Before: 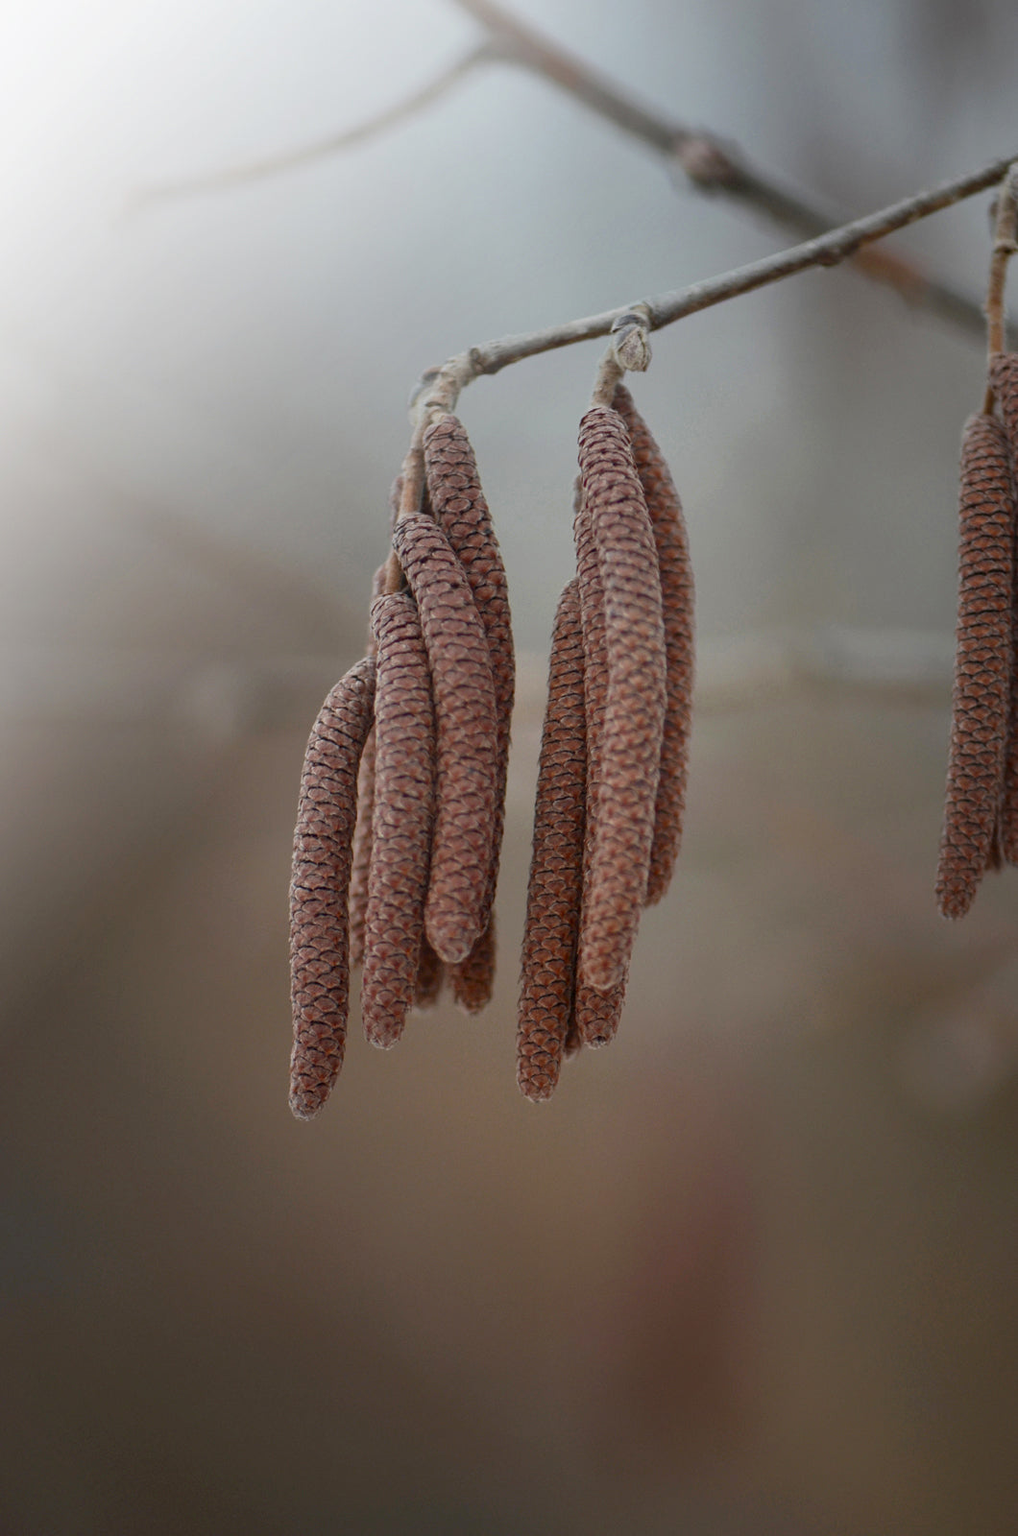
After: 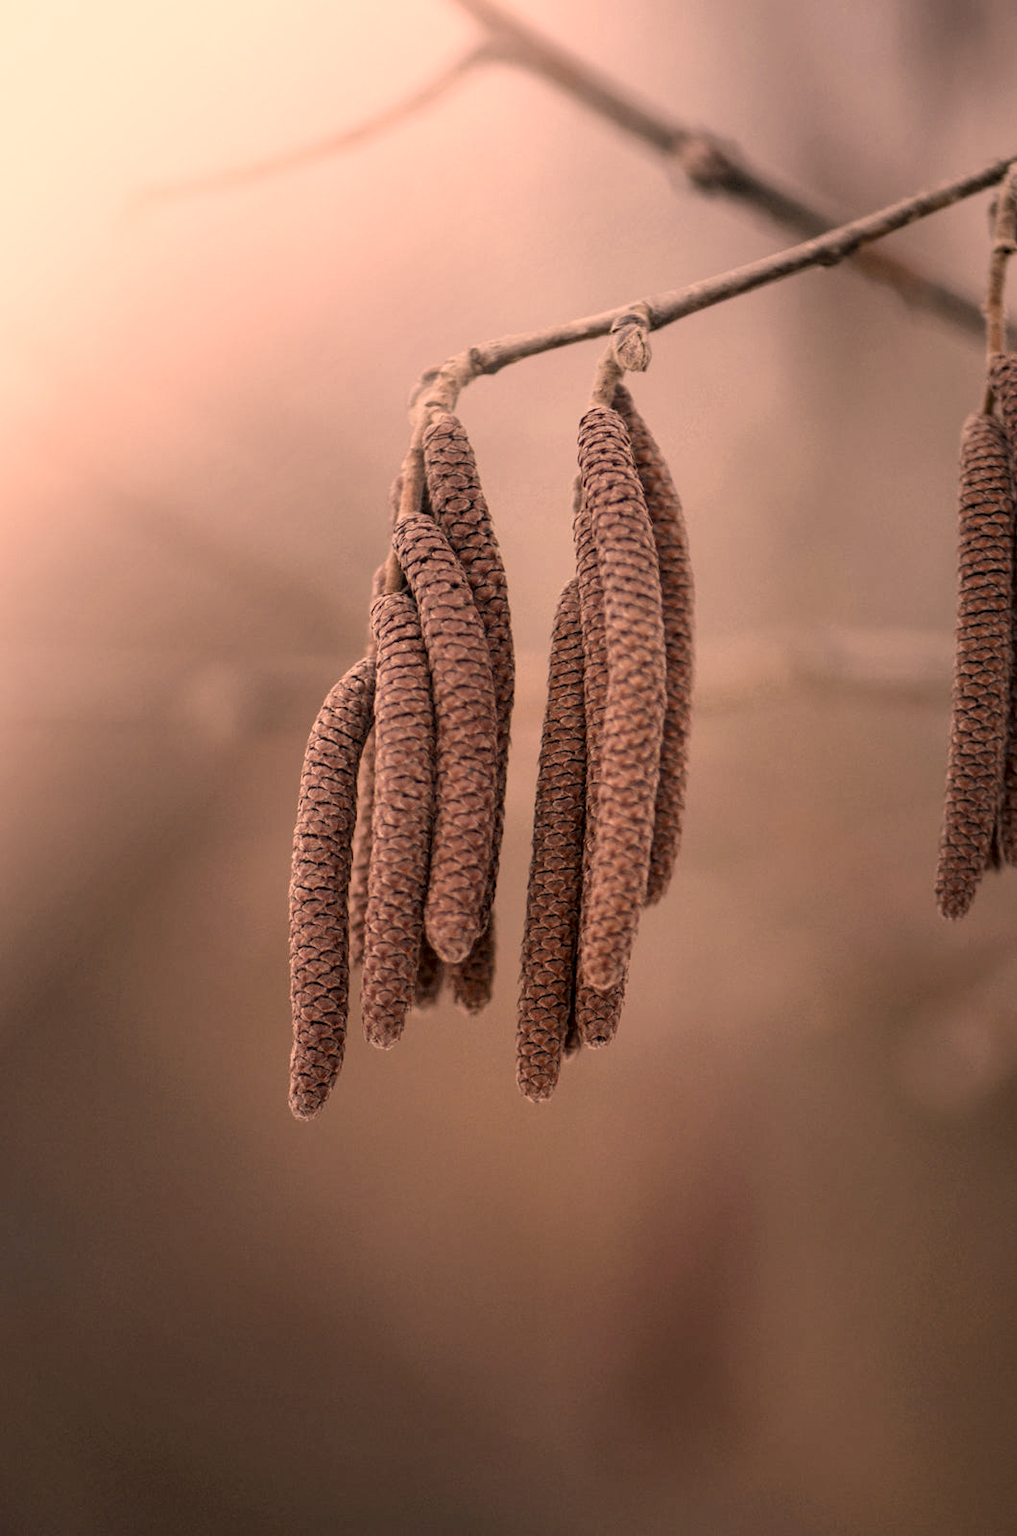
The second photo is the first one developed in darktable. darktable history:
tone curve: curves: ch0 [(0, 0) (0.003, 0.022) (0.011, 0.025) (0.025, 0.025) (0.044, 0.029) (0.069, 0.042) (0.1, 0.068) (0.136, 0.118) (0.177, 0.176) (0.224, 0.233) (0.277, 0.299) (0.335, 0.371) (0.399, 0.448) (0.468, 0.526) (0.543, 0.605) (0.623, 0.684) (0.709, 0.775) (0.801, 0.869) (0.898, 0.957) (1, 1)], color space Lab, independent channels, preserve colors none
color correction: highlights a* 39.22, highlights b* 39.61, saturation 0.688
local contrast: on, module defaults
